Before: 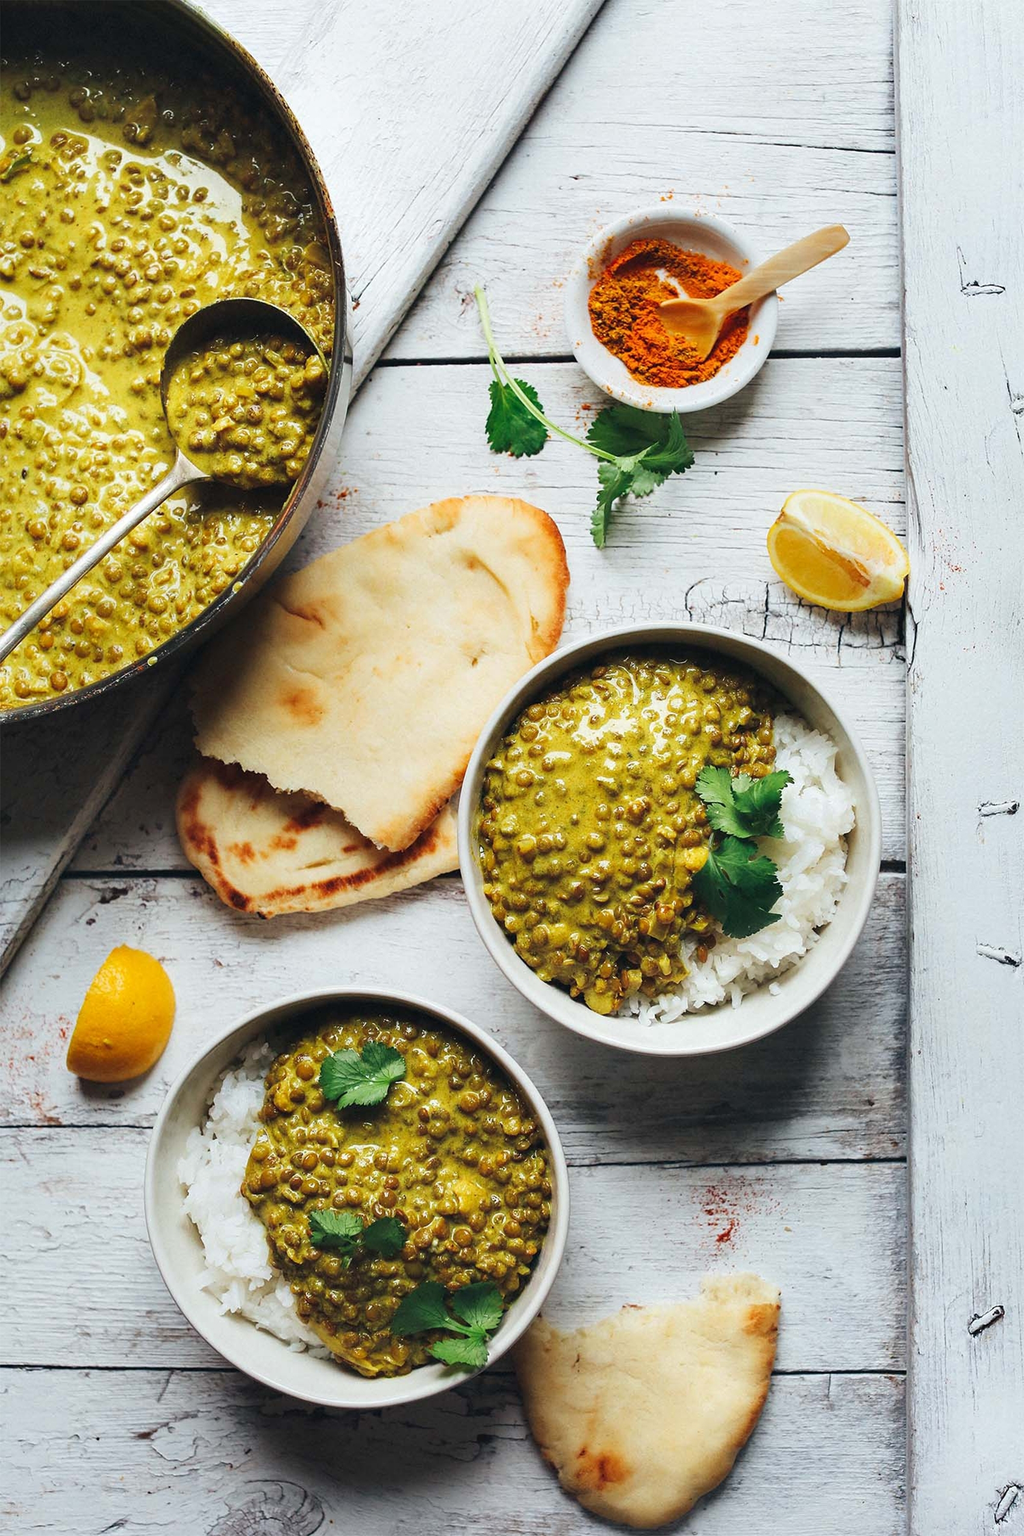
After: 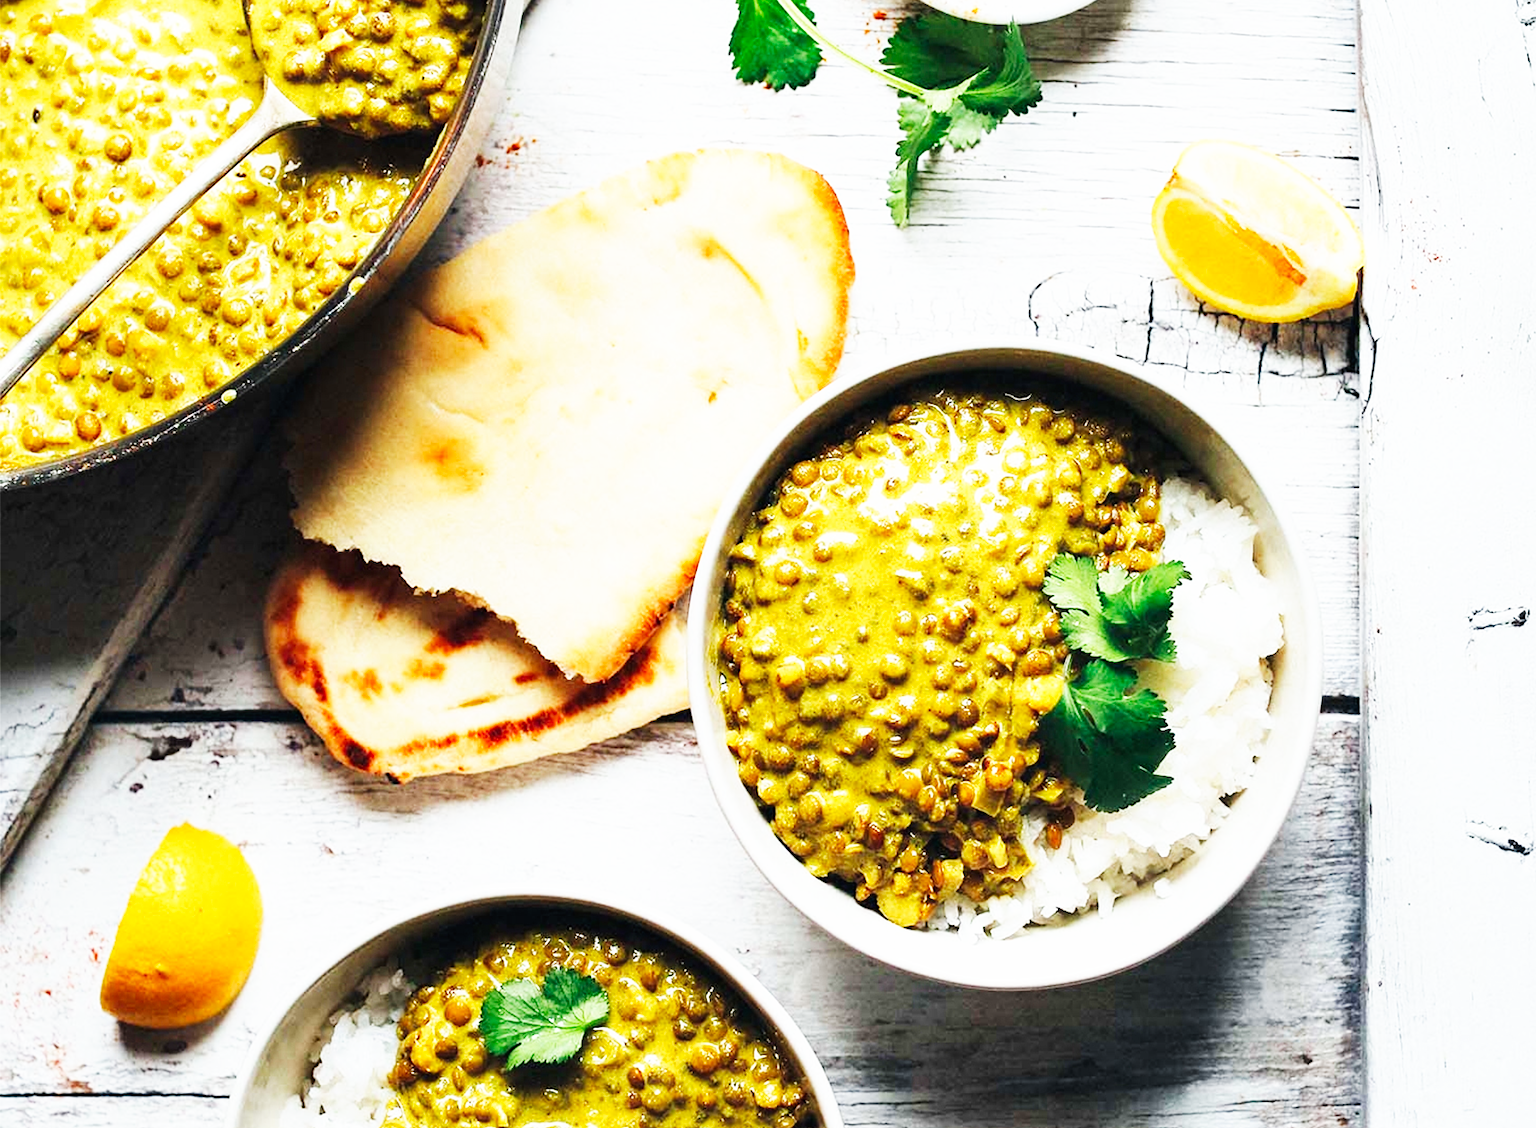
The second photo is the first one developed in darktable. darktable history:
base curve: curves: ch0 [(0, 0) (0.007, 0.004) (0.027, 0.03) (0.046, 0.07) (0.207, 0.54) (0.442, 0.872) (0.673, 0.972) (1, 1)], preserve colors none
crop and rotate: top 25.915%, bottom 25.143%
